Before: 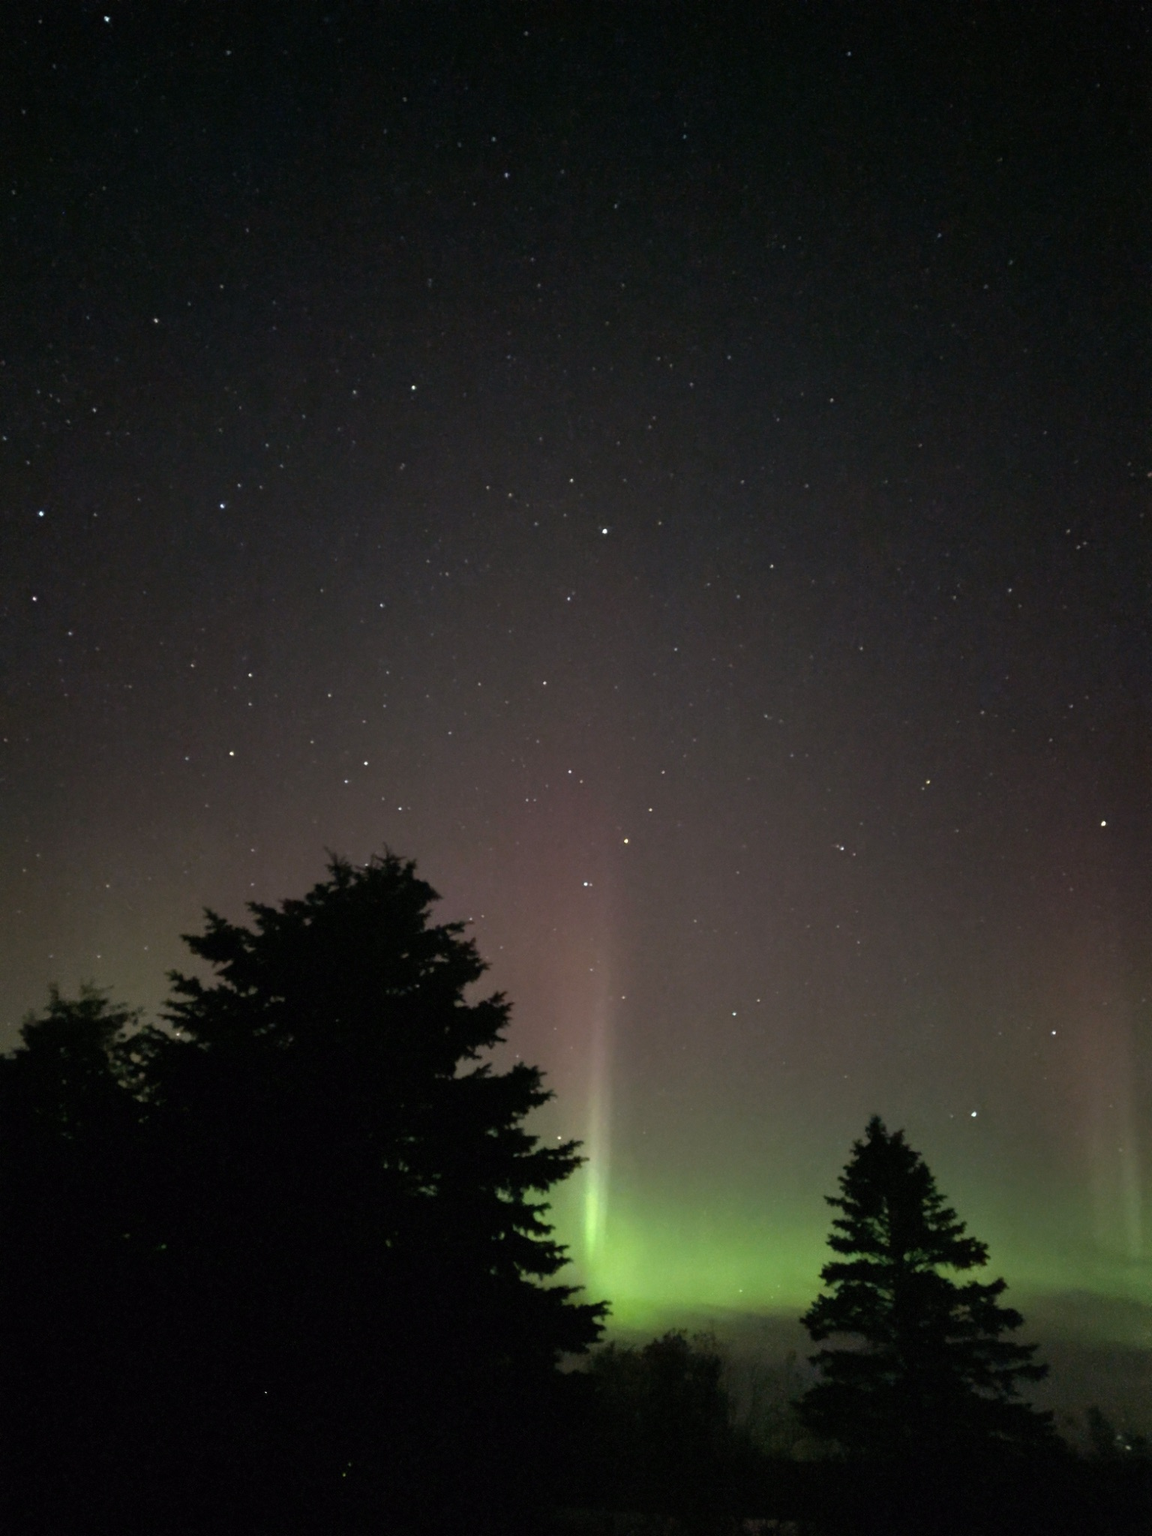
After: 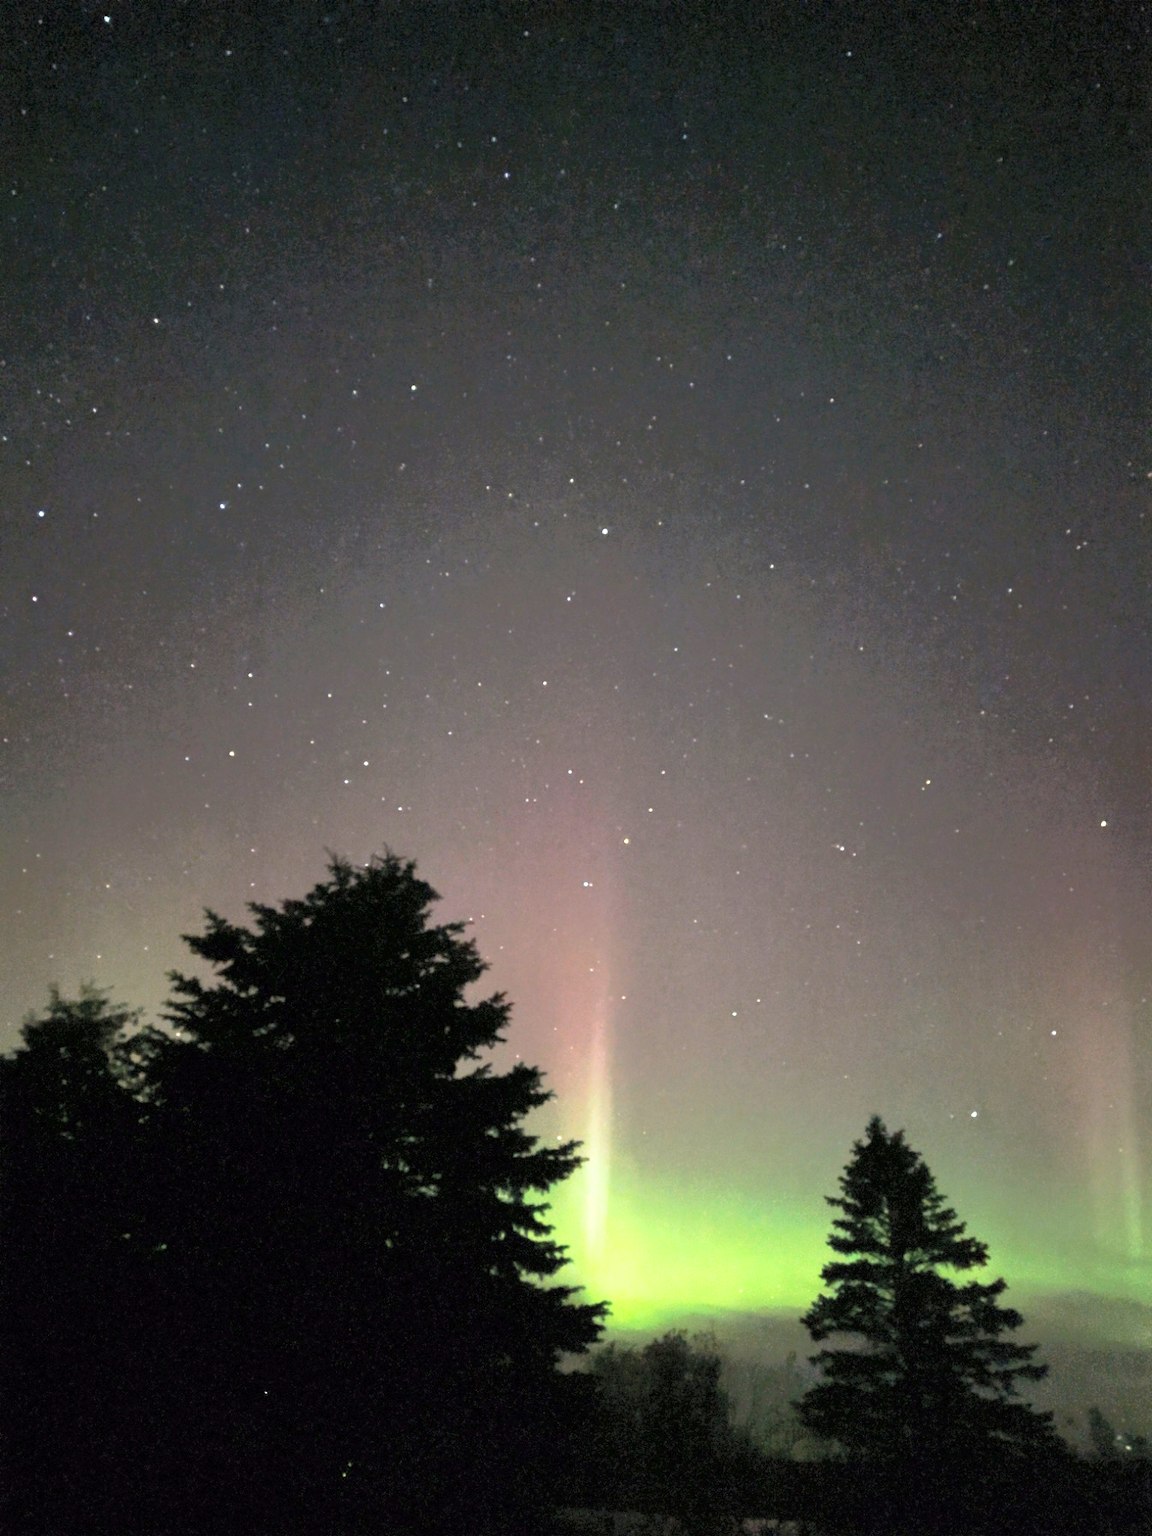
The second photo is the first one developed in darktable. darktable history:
tone equalizer: -7 EV 0.192 EV, -6 EV 0.145 EV, -5 EV 0.107 EV, -4 EV 0.027 EV, -2 EV -0.032 EV, -1 EV -0.037 EV, +0 EV -0.051 EV
tone curve: curves: ch0 [(0, 0) (0.003, 0.013) (0.011, 0.017) (0.025, 0.035) (0.044, 0.093) (0.069, 0.146) (0.1, 0.179) (0.136, 0.243) (0.177, 0.294) (0.224, 0.332) (0.277, 0.412) (0.335, 0.454) (0.399, 0.531) (0.468, 0.611) (0.543, 0.669) (0.623, 0.738) (0.709, 0.823) (0.801, 0.881) (0.898, 0.951) (1, 1)], color space Lab, independent channels
base curve: curves: ch0 [(0, 0) (0.257, 0.25) (0.482, 0.586) (0.757, 0.871) (1, 1)], preserve colors none
exposure: black level correction 0.001, exposure 1.128 EV, compensate exposure bias true, compensate highlight preservation false
